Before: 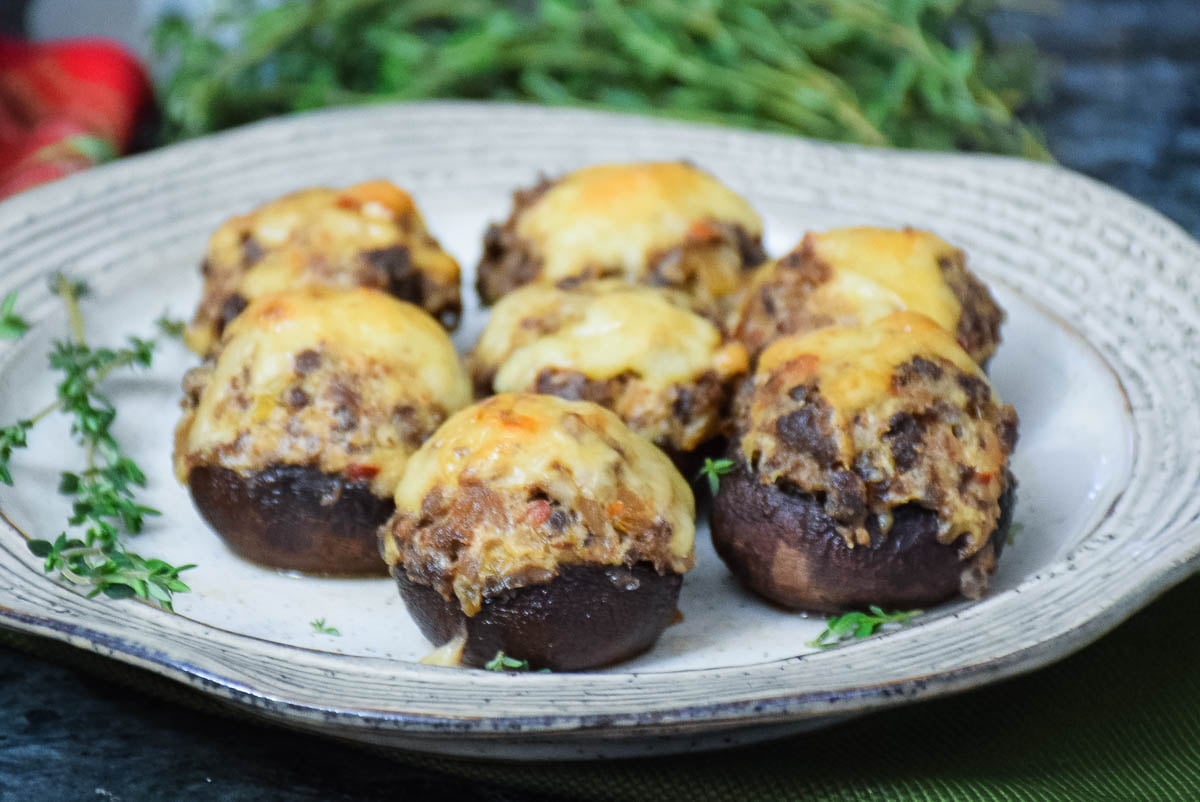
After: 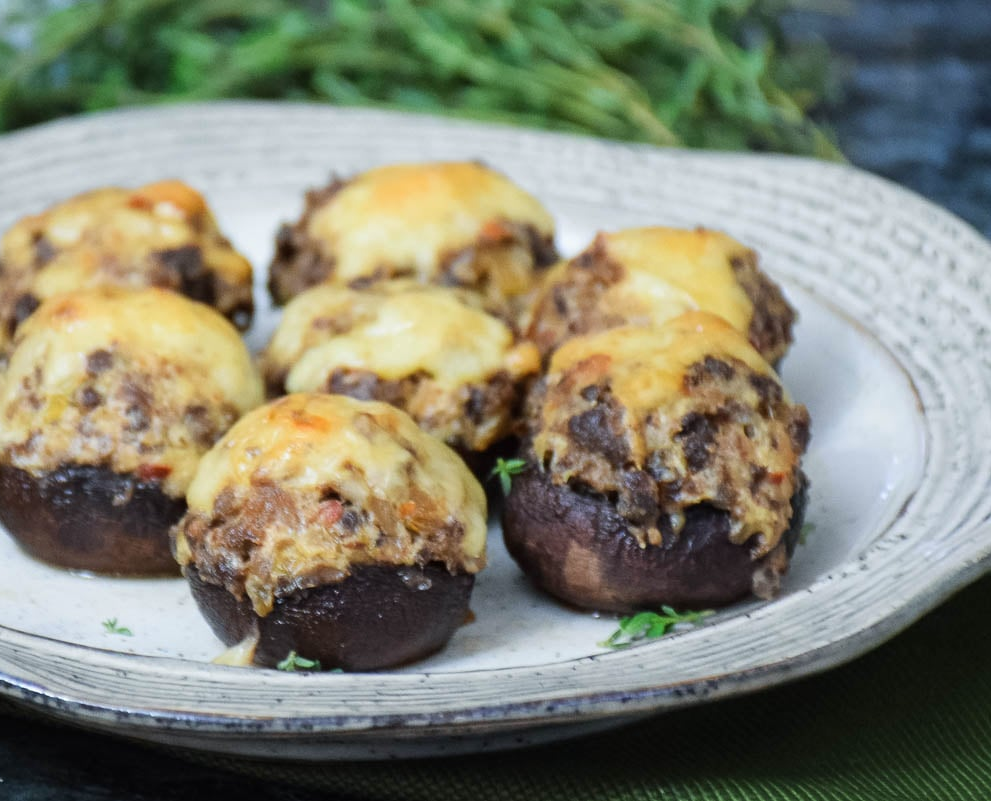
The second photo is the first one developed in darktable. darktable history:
crop: left 17.341%, bottom 0.045%
contrast brightness saturation: saturation -0.068
